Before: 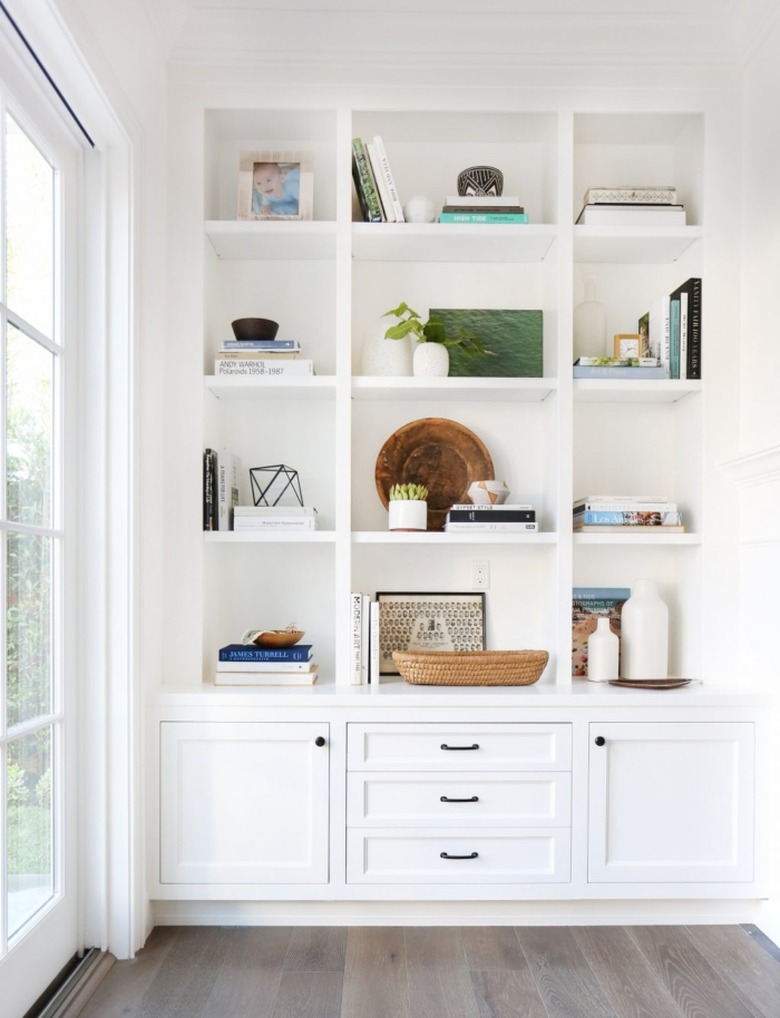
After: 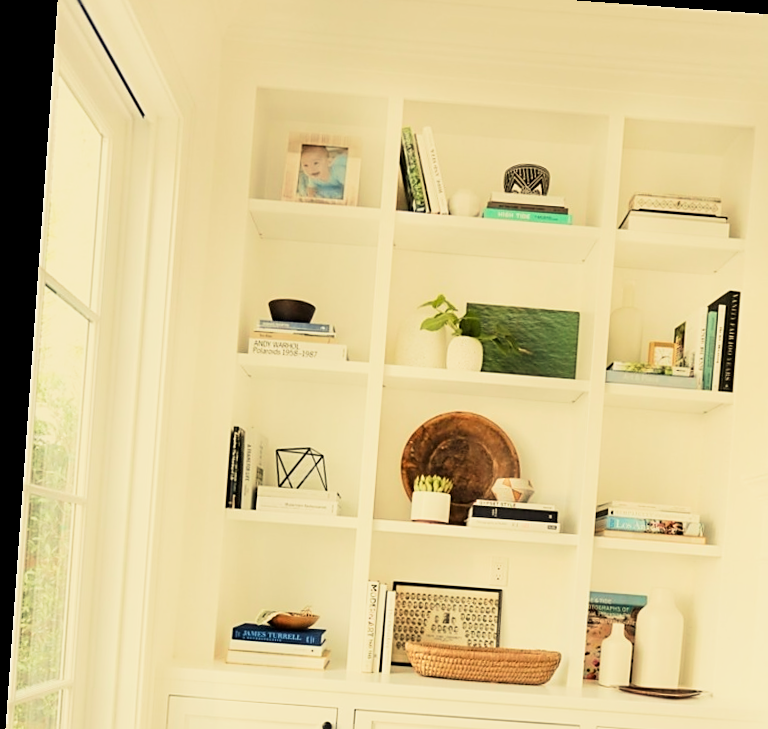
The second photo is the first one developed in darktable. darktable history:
exposure: black level correction 0, exposure -0.766 EV, compensate highlight preservation false
tone curve: curves: ch0 [(0, 0) (0.004, 0.001) (0.133, 0.112) (0.325, 0.362) (0.832, 0.893) (1, 1)], color space Lab, linked channels, preserve colors none
sharpen: on, module defaults
crop: left 1.509%, top 3.452%, right 7.696%, bottom 28.452%
base curve: curves: ch0 [(0, 0) (0.088, 0.125) (0.176, 0.251) (0.354, 0.501) (0.613, 0.749) (1, 0.877)], preserve colors none
white balance: red 1.08, blue 0.791
velvia: strength 30%
rotate and perspective: rotation 4.1°, automatic cropping off
